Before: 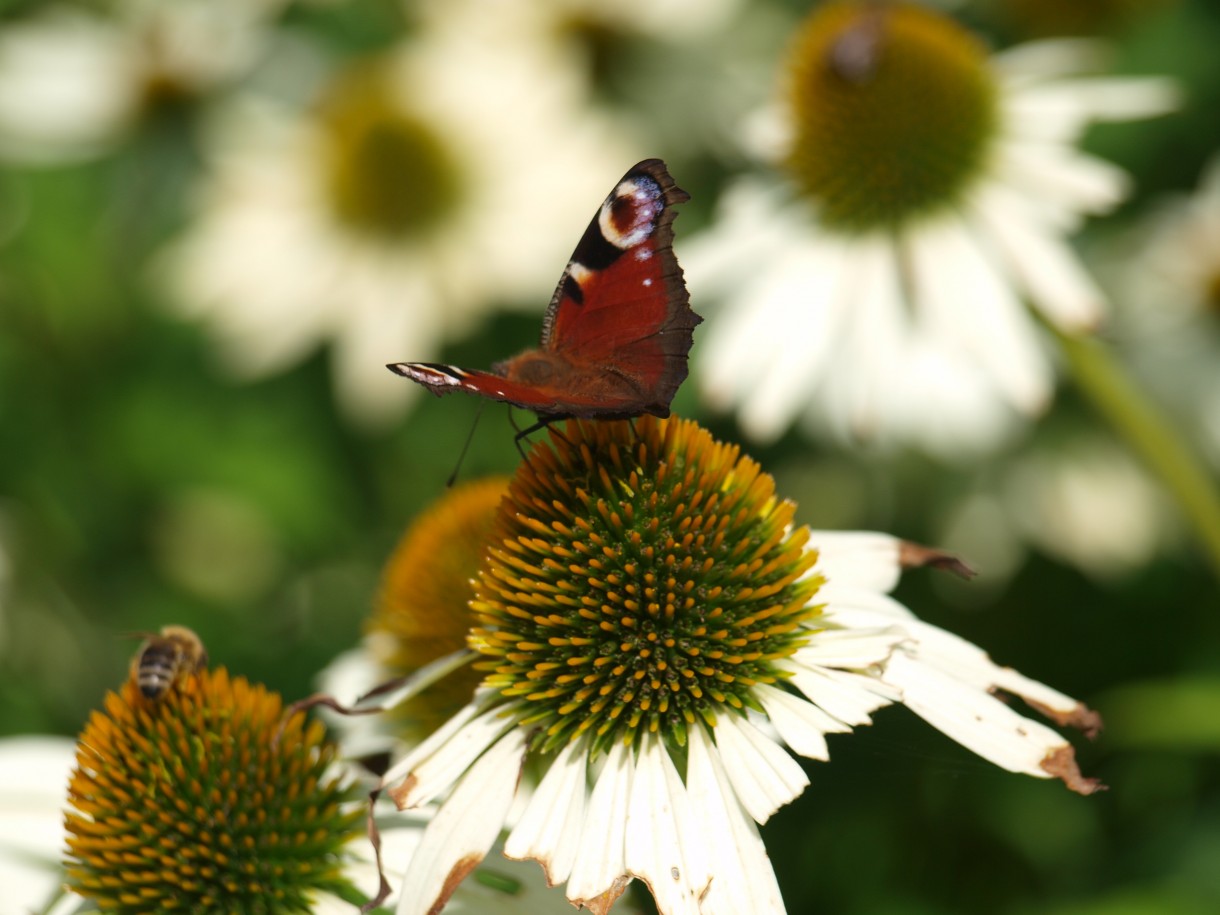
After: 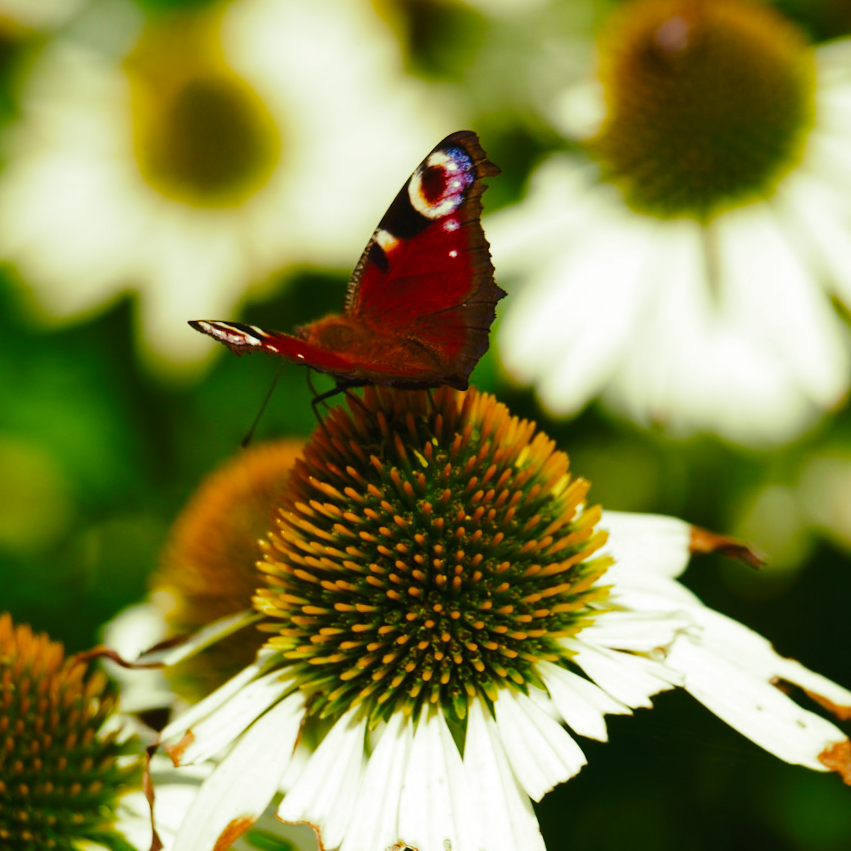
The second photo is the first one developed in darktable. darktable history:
split-toning: shadows › hue 290.82°, shadows › saturation 0.34, highlights › saturation 0.38, balance 0, compress 50%
tone curve: curves: ch0 [(0, 0) (0.003, 0.018) (0.011, 0.019) (0.025, 0.024) (0.044, 0.037) (0.069, 0.053) (0.1, 0.075) (0.136, 0.105) (0.177, 0.136) (0.224, 0.179) (0.277, 0.244) (0.335, 0.319) (0.399, 0.4) (0.468, 0.495) (0.543, 0.58) (0.623, 0.671) (0.709, 0.757) (0.801, 0.838) (0.898, 0.913) (1, 1)], preserve colors none
color balance rgb: perceptual saturation grading › global saturation 20%, perceptual saturation grading › highlights -25%, perceptual saturation grading › shadows 50.52%, global vibrance 40.24%
crop and rotate: angle -3.27°, left 14.277%, top 0.028%, right 10.766%, bottom 0.028%
